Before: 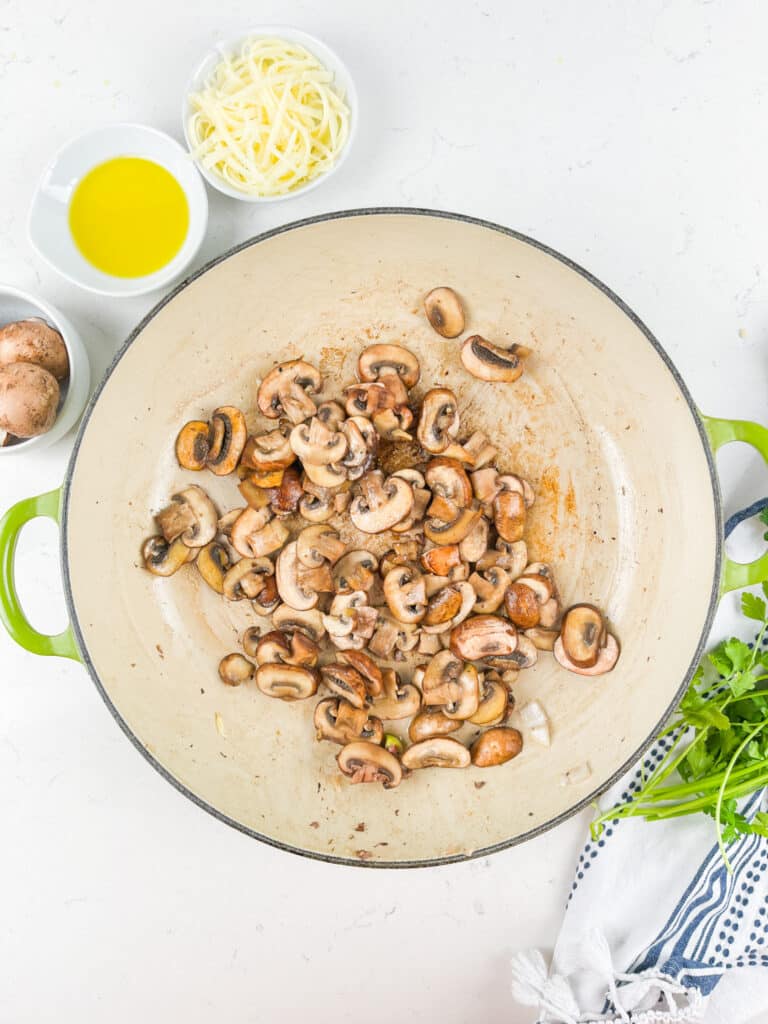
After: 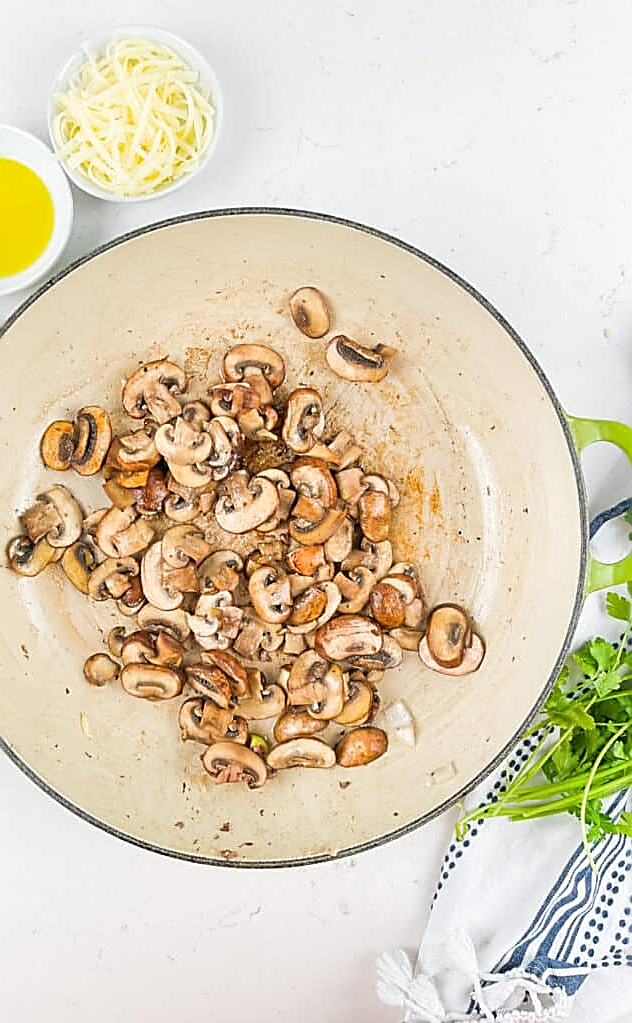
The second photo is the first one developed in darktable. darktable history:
sharpen: radius 1.646, amount 1.291
crop: left 17.702%, bottom 0.019%
